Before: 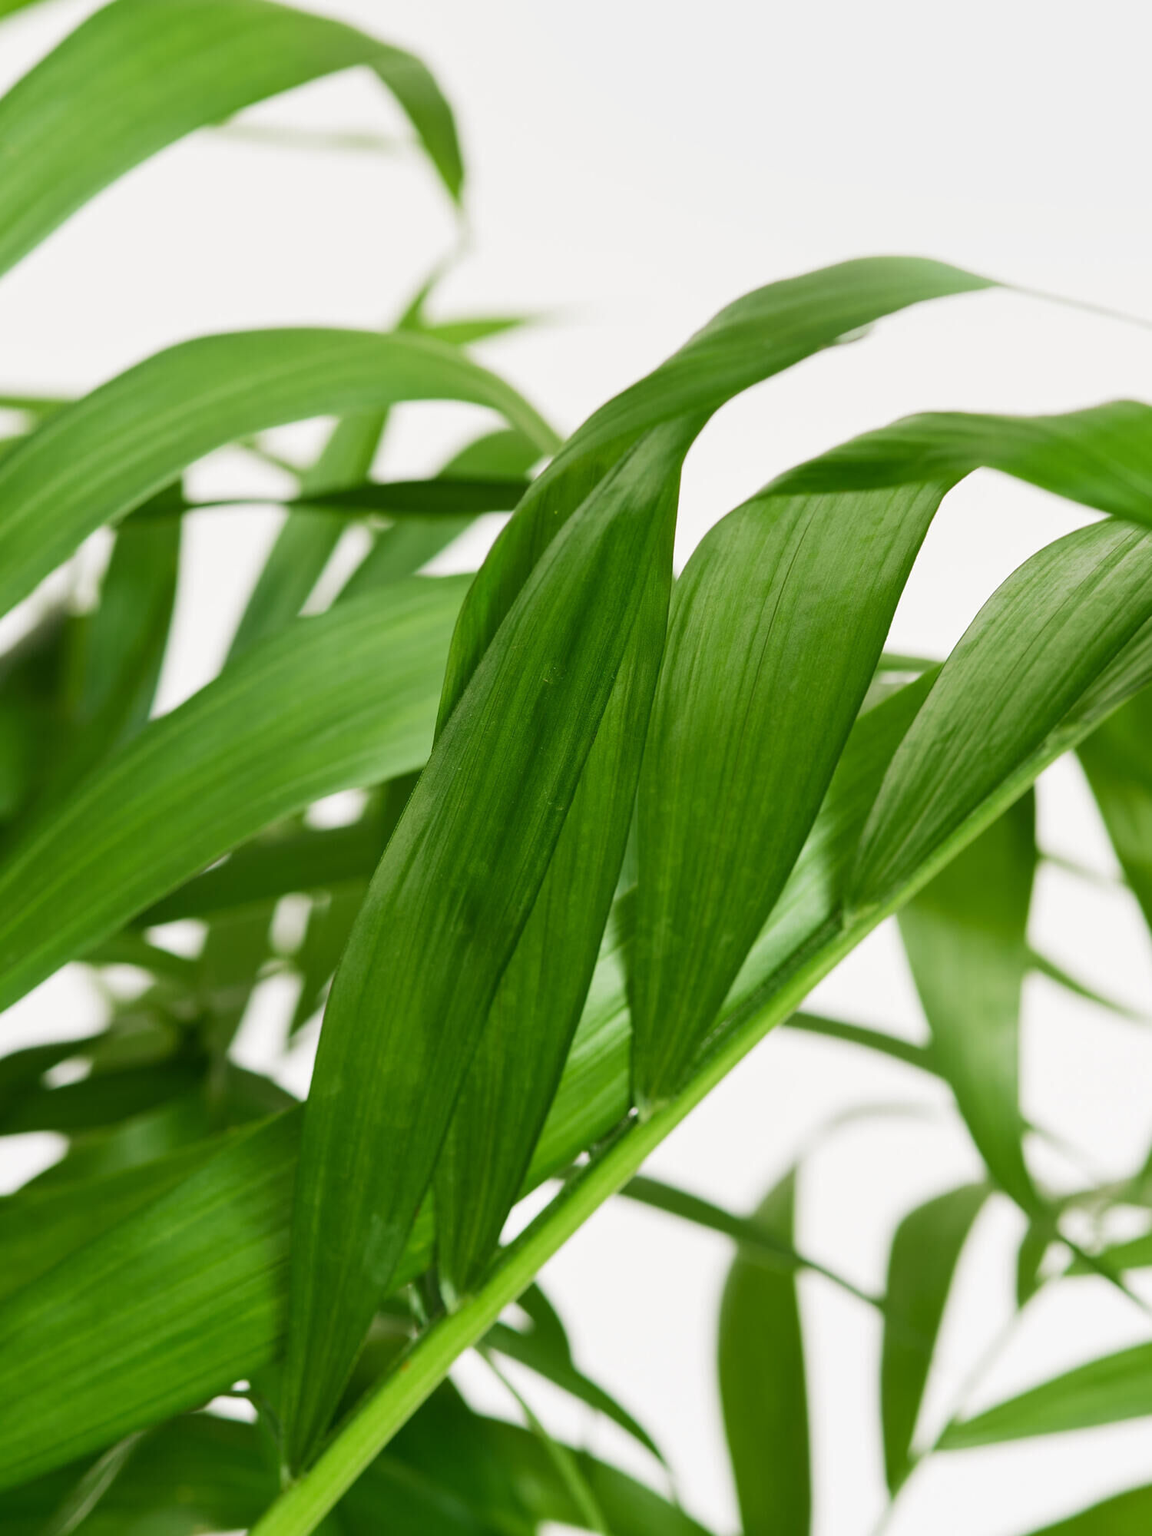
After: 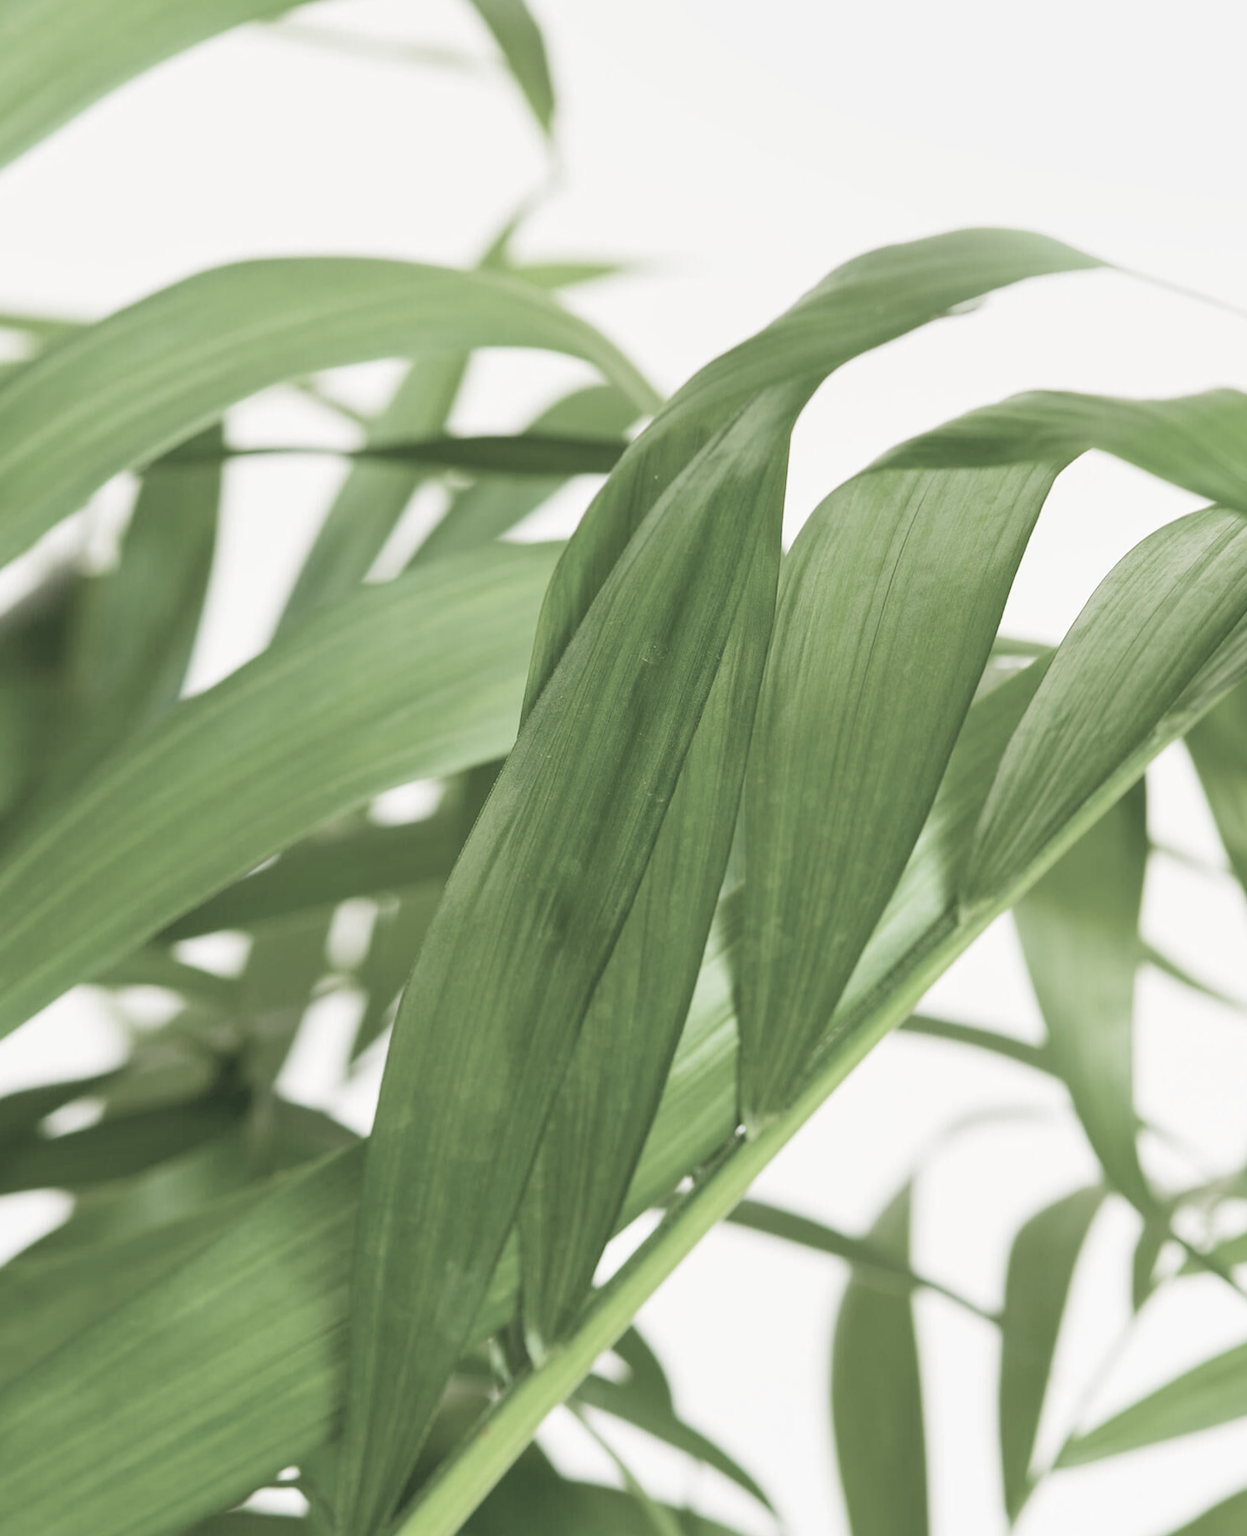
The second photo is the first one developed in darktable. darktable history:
rotate and perspective: rotation -0.013°, lens shift (vertical) -0.027, lens shift (horizontal) 0.178, crop left 0.016, crop right 0.989, crop top 0.082, crop bottom 0.918
contrast brightness saturation: brightness 0.18, saturation -0.5
